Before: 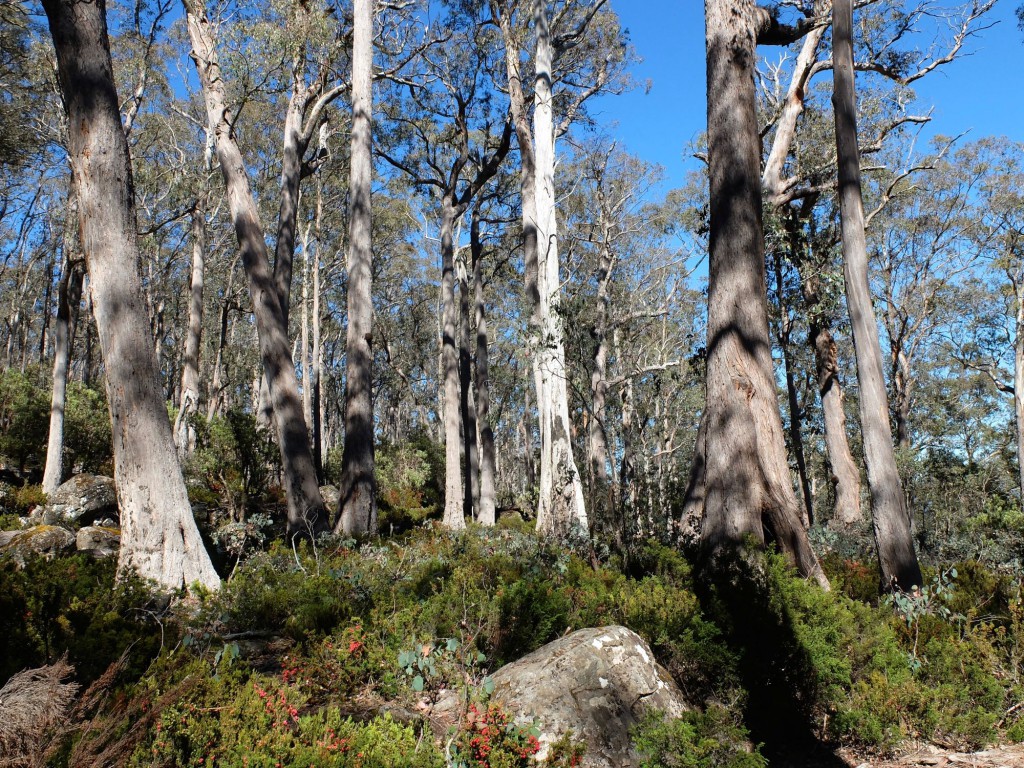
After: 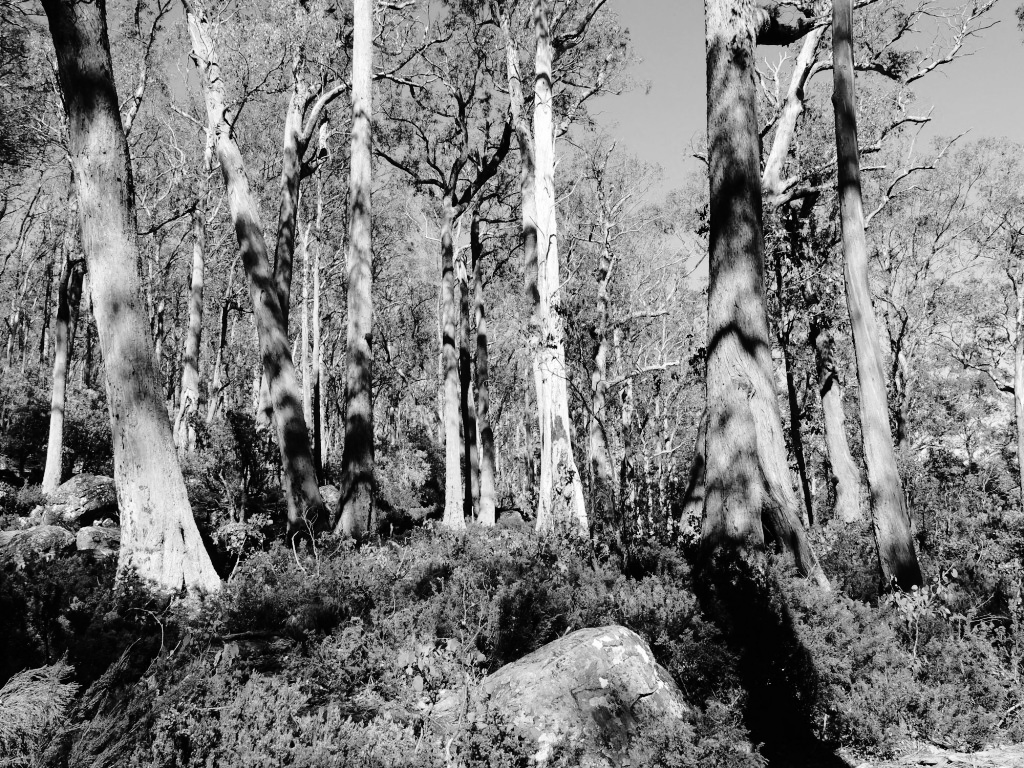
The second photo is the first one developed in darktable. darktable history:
tone curve: curves: ch0 [(0, 0) (0.003, 0.002) (0.011, 0.007) (0.025, 0.014) (0.044, 0.023) (0.069, 0.033) (0.1, 0.052) (0.136, 0.081) (0.177, 0.134) (0.224, 0.205) (0.277, 0.296) (0.335, 0.401) (0.399, 0.501) (0.468, 0.589) (0.543, 0.658) (0.623, 0.738) (0.709, 0.804) (0.801, 0.871) (0.898, 0.93) (1, 1)], preserve colors none
monochrome: on, module defaults
